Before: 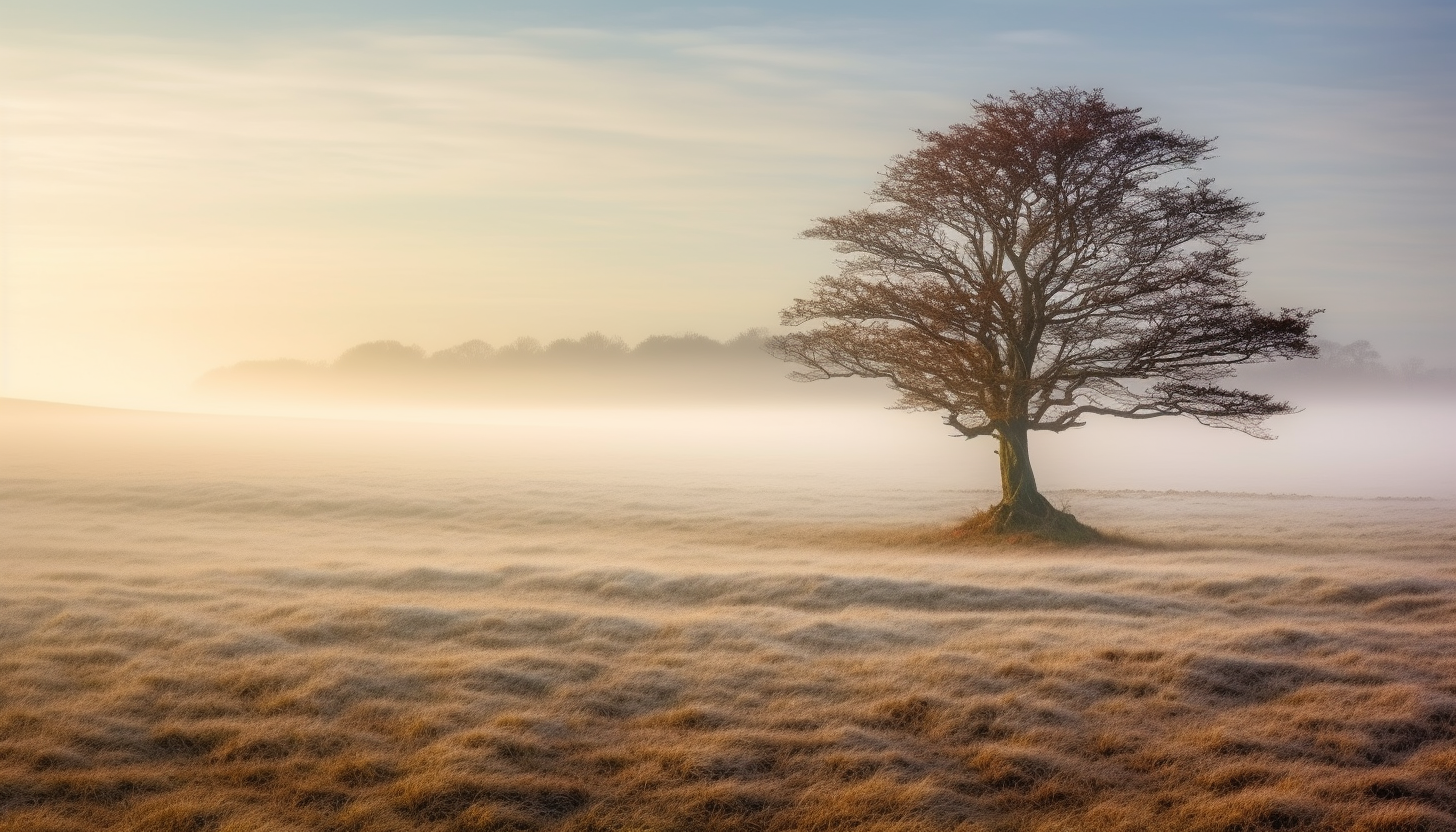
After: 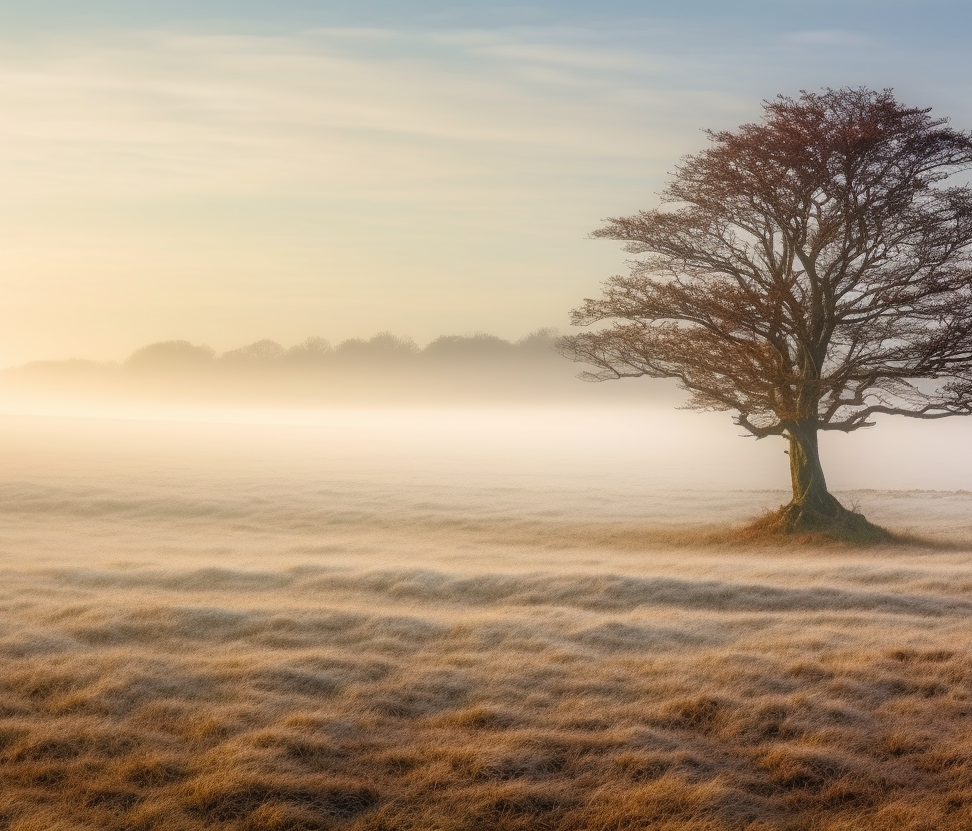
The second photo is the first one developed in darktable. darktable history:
crop and rotate: left 14.462%, right 18.756%
